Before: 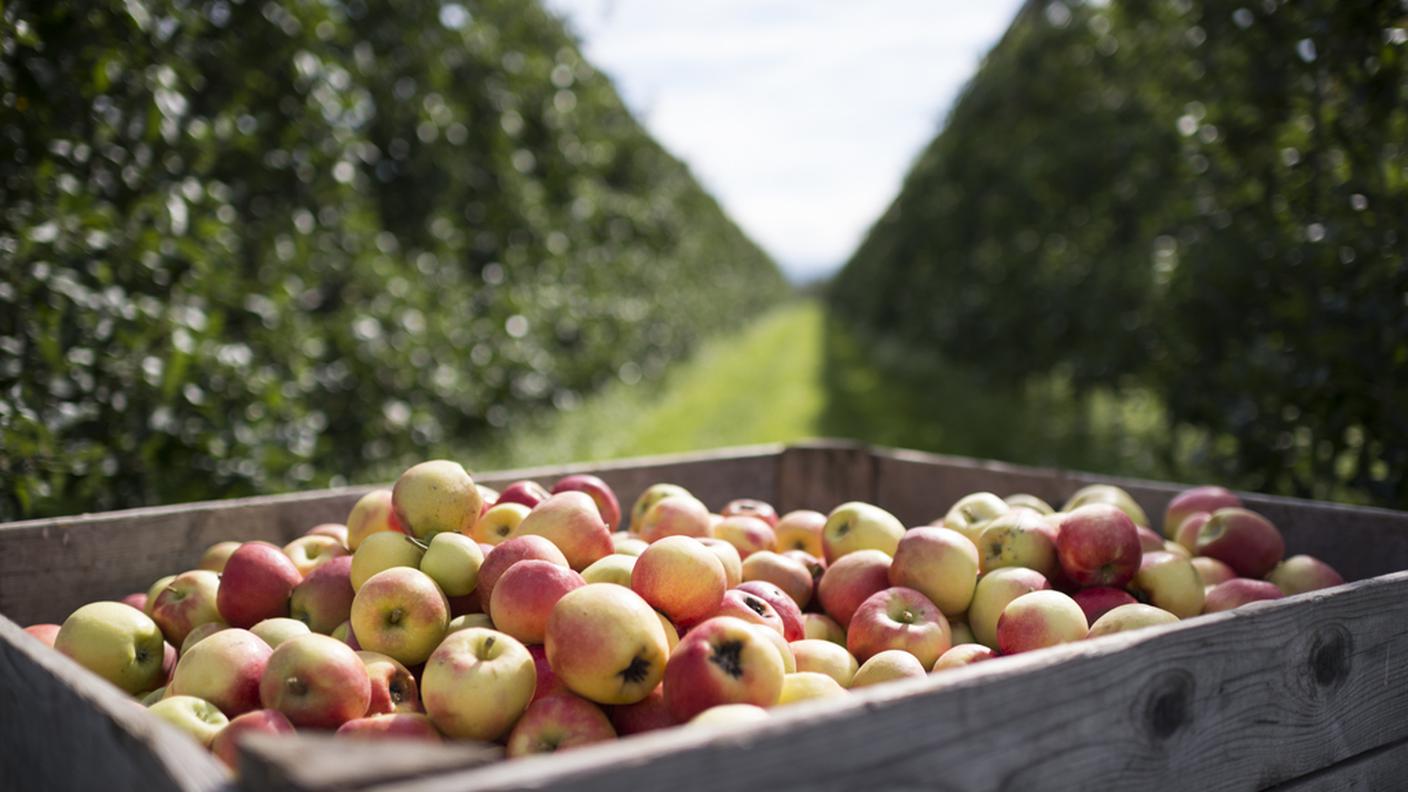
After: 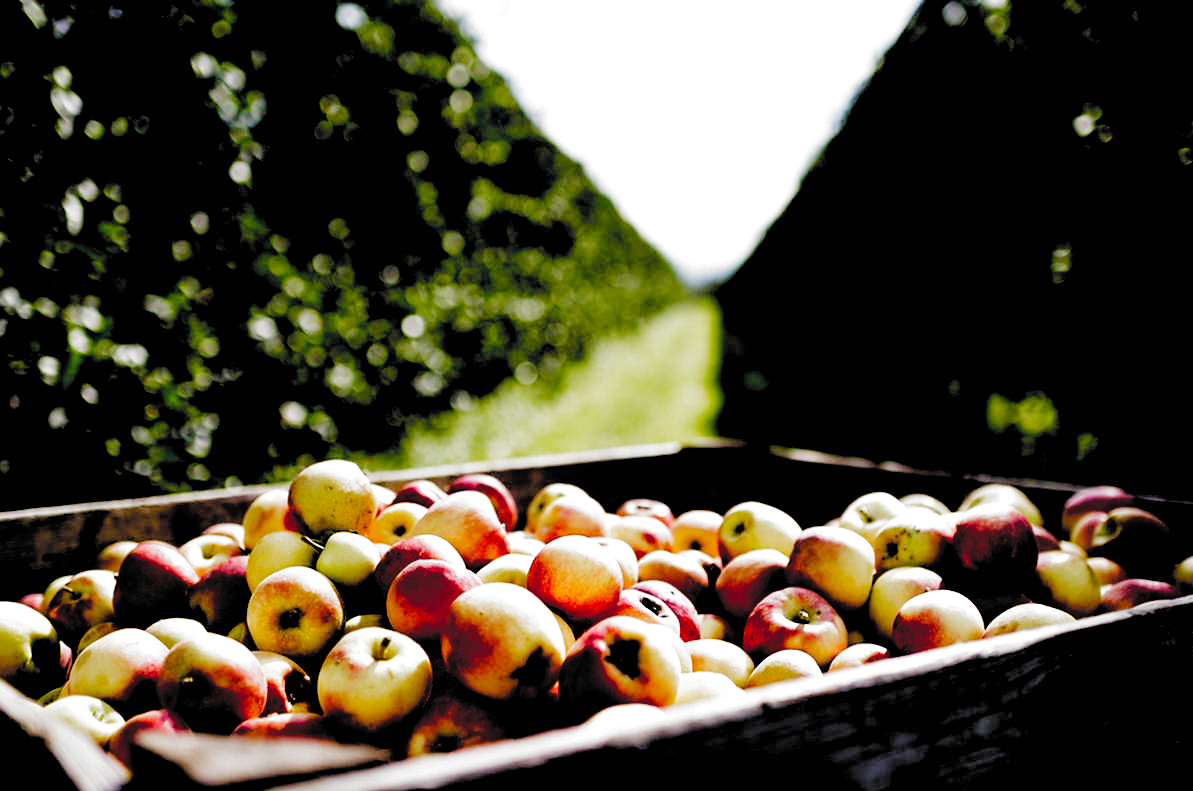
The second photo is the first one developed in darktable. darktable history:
crop: left 7.403%, right 7.806%
sharpen: radius 1.02, threshold 1.11
filmic rgb: black relative exposure -1.1 EV, white relative exposure 2.05 EV, hardness 1.54, contrast 2.245, preserve chrominance no, color science v4 (2020), contrast in shadows soft, contrast in highlights soft
color balance rgb: shadows lift › luminance -9.266%, perceptual saturation grading › global saturation 1.186%, perceptual saturation grading › highlights -2.45%, perceptual saturation grading › mid-tones 4.67%, perceptual saturation grading › shadows 9.044%
